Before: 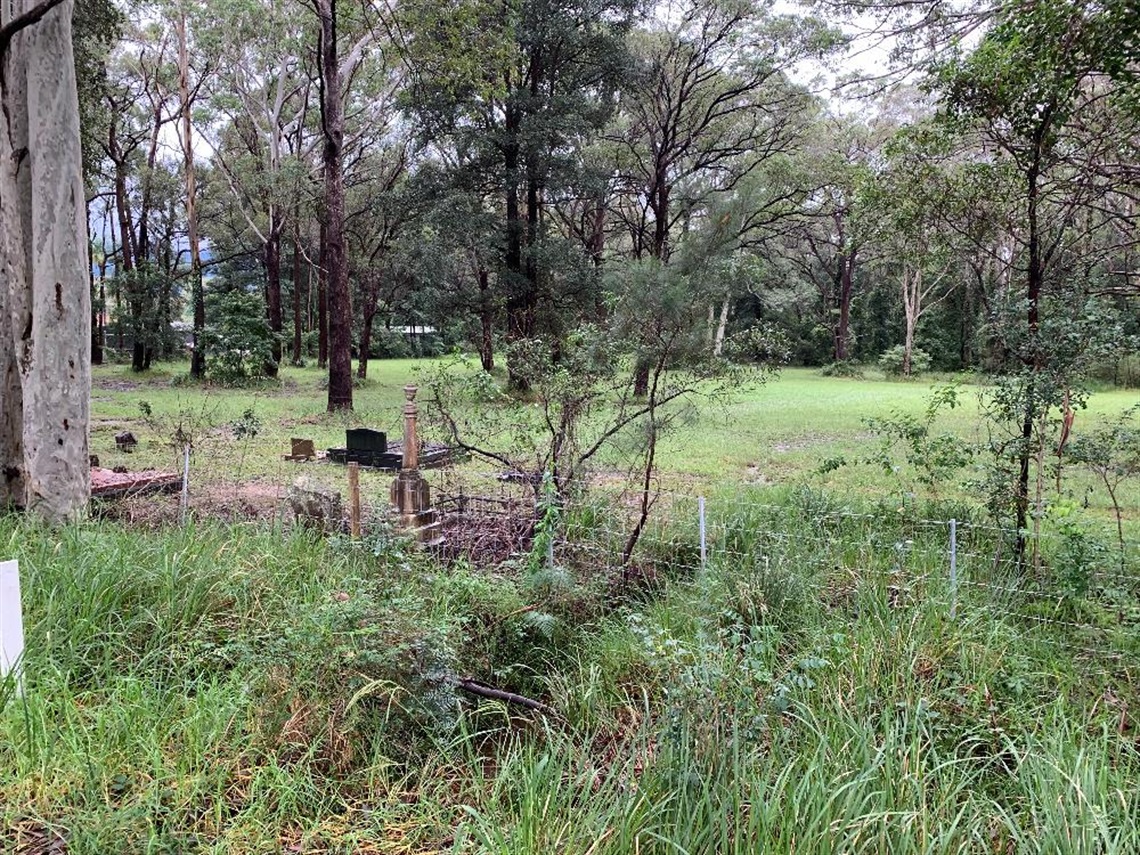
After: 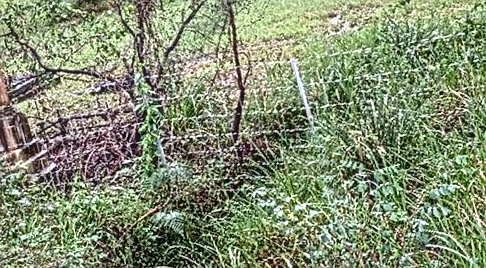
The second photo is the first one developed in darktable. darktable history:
crop: left 35.976%, top 45.819%, right 18.162%, bottom 5.807%
rotate and perspective: rotation -14.8°, crop left 0.1, crop right 0.903, crop top 0.25, crop bottom 0.748
exposure: black level correction 0.001, exposure 0.014 EV, compensate highlight preservation false
bloom: size 9%, threshold 100%, strength 7%
local contrast: mode bilateral grid, contrast 20, coarseness 3, detail 300%, midtone range 0.2
